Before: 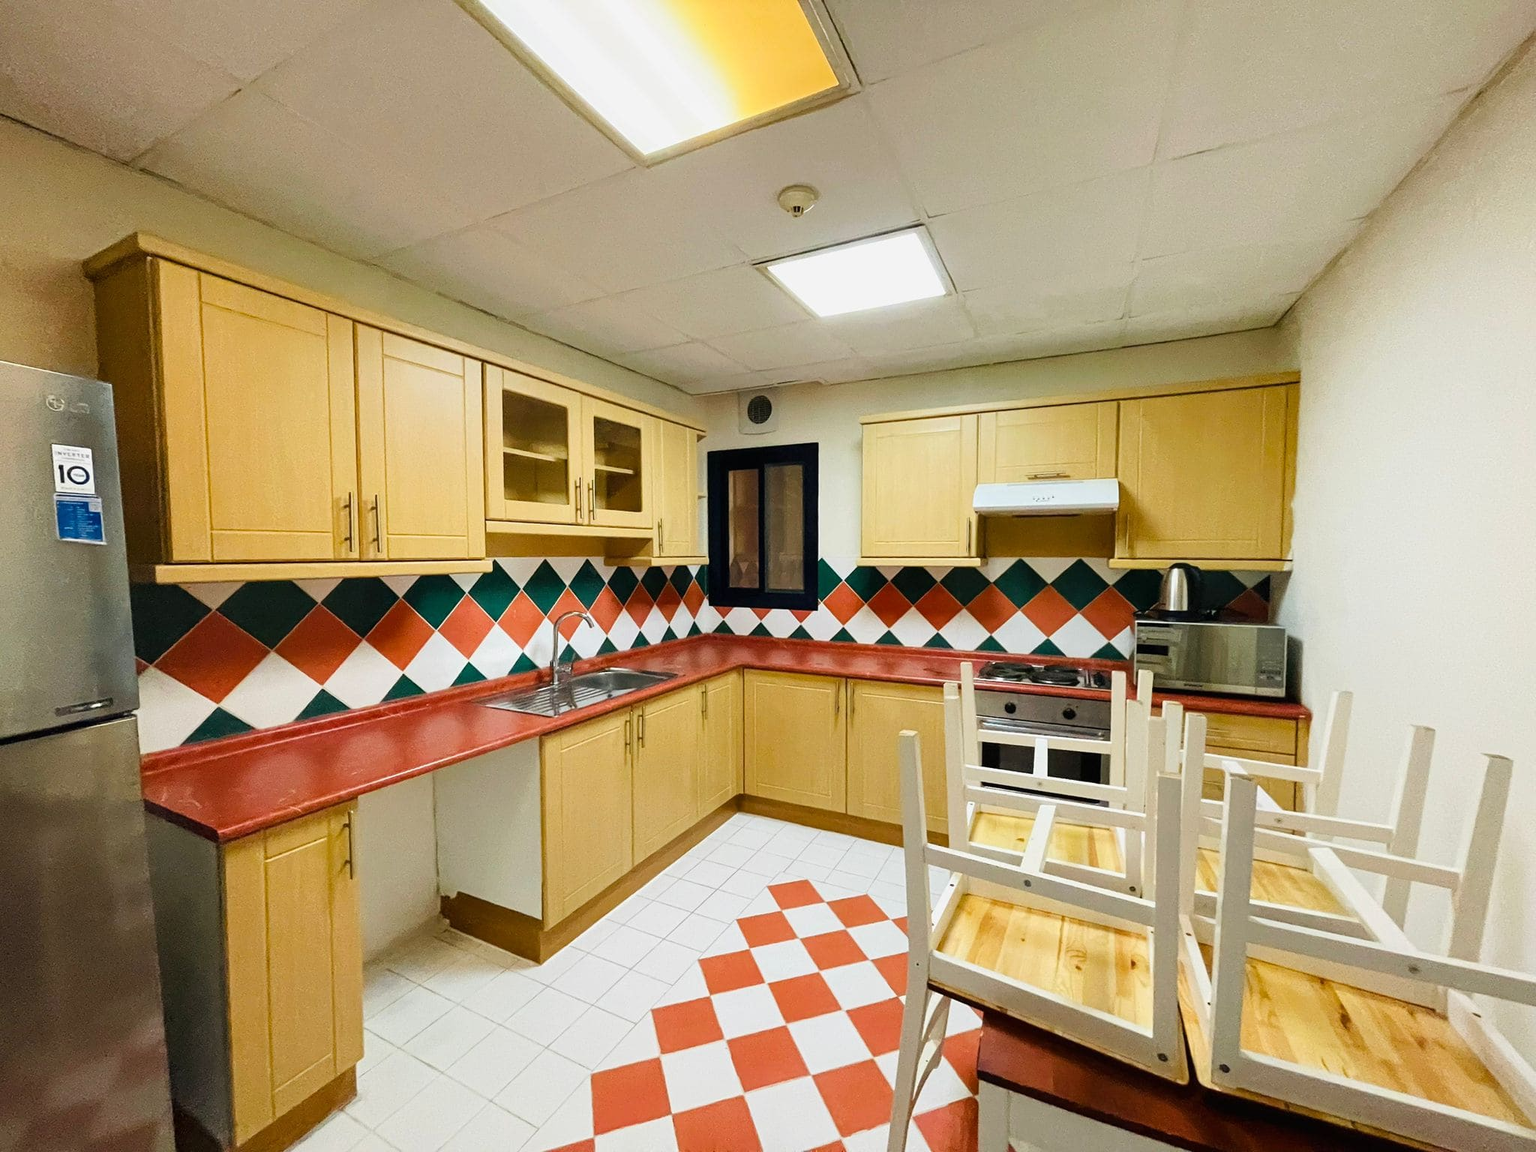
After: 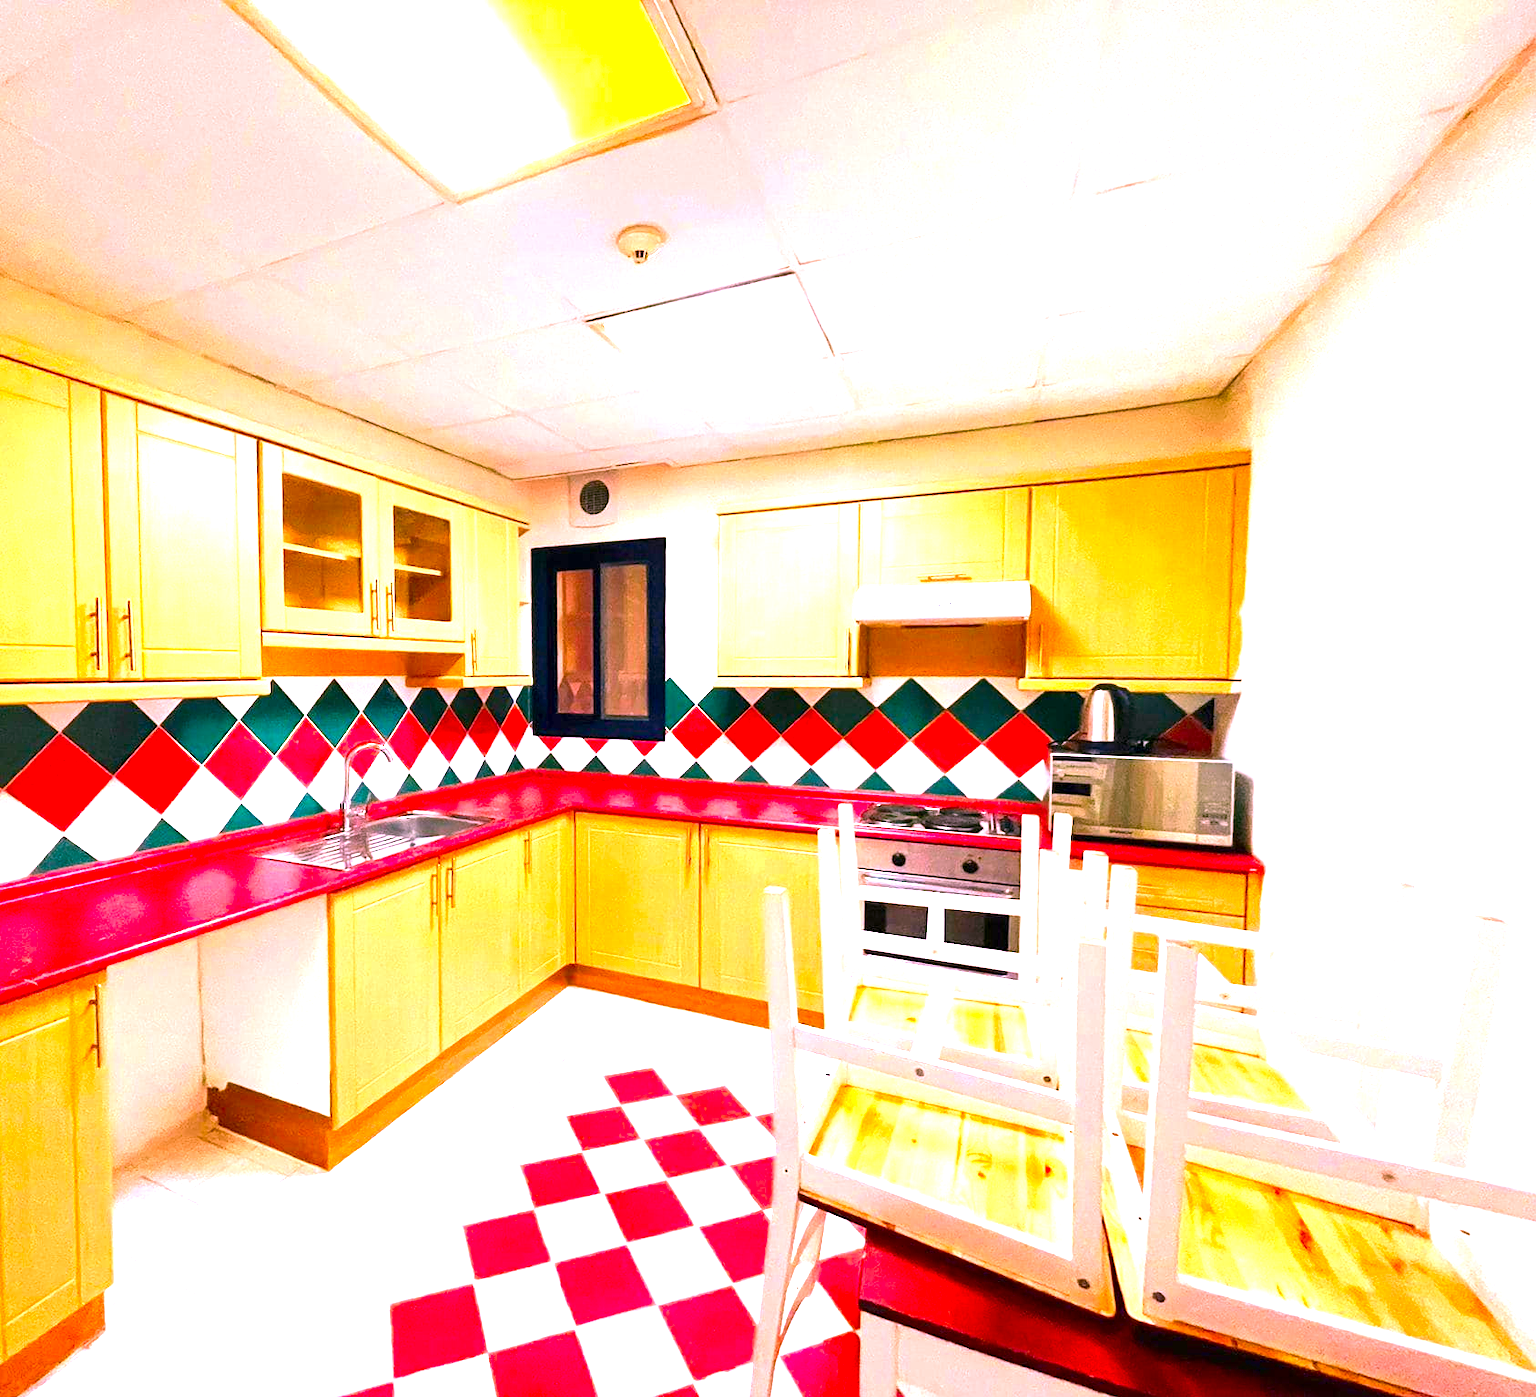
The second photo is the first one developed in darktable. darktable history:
crop: left 17.582%, bottom 0.031%
color correction: highlights a* 19.5, highlights b* -11.53, saturation 1.69
exposure: black level correction 0.001, exposure 1.646 EV, compensate exposure bias true, compensate highlight preservation false
